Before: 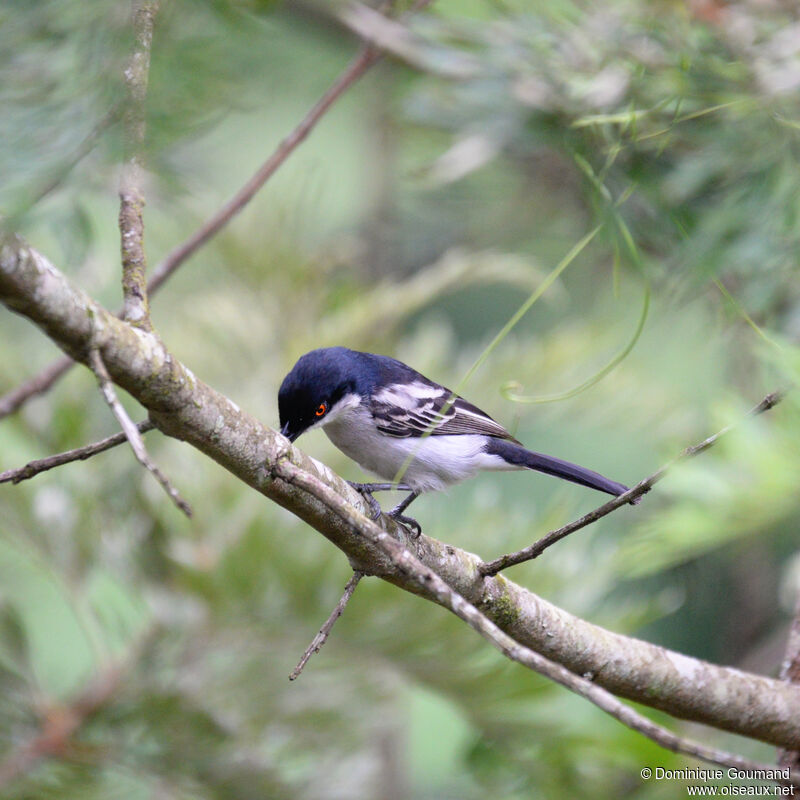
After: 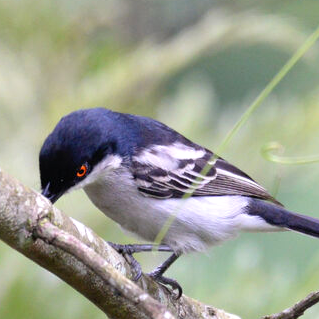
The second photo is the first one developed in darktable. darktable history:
crop: left 30%, top 30%, right 30%, bottom 30%
exposure: exposure 0.207 EV, compensate highlight preservation false
